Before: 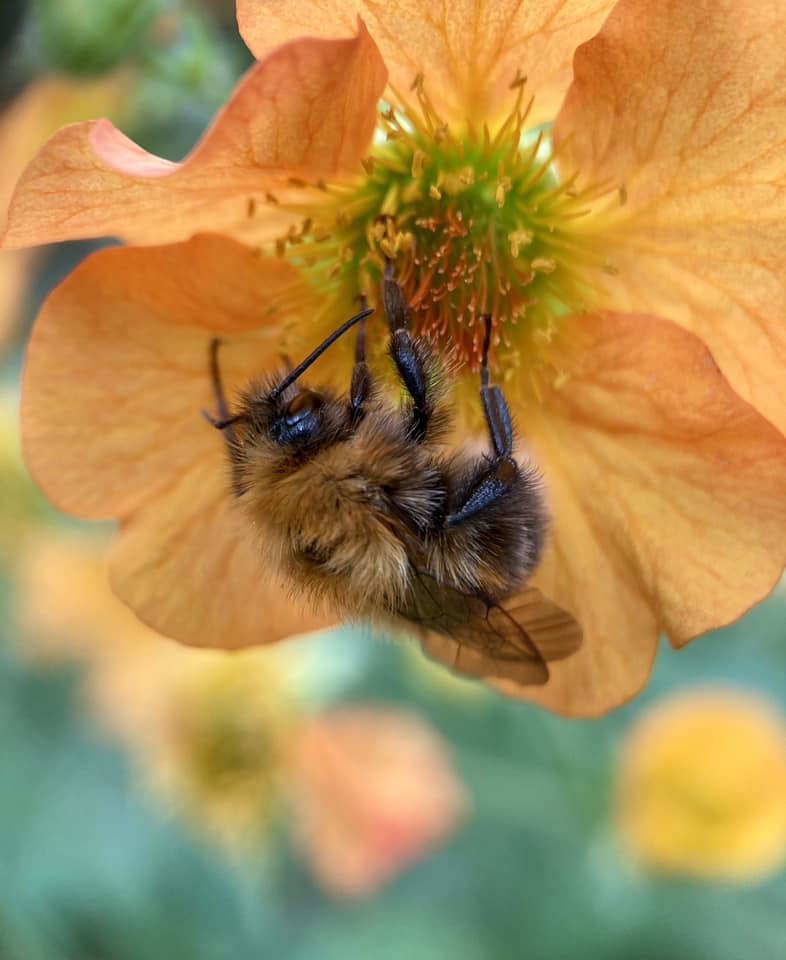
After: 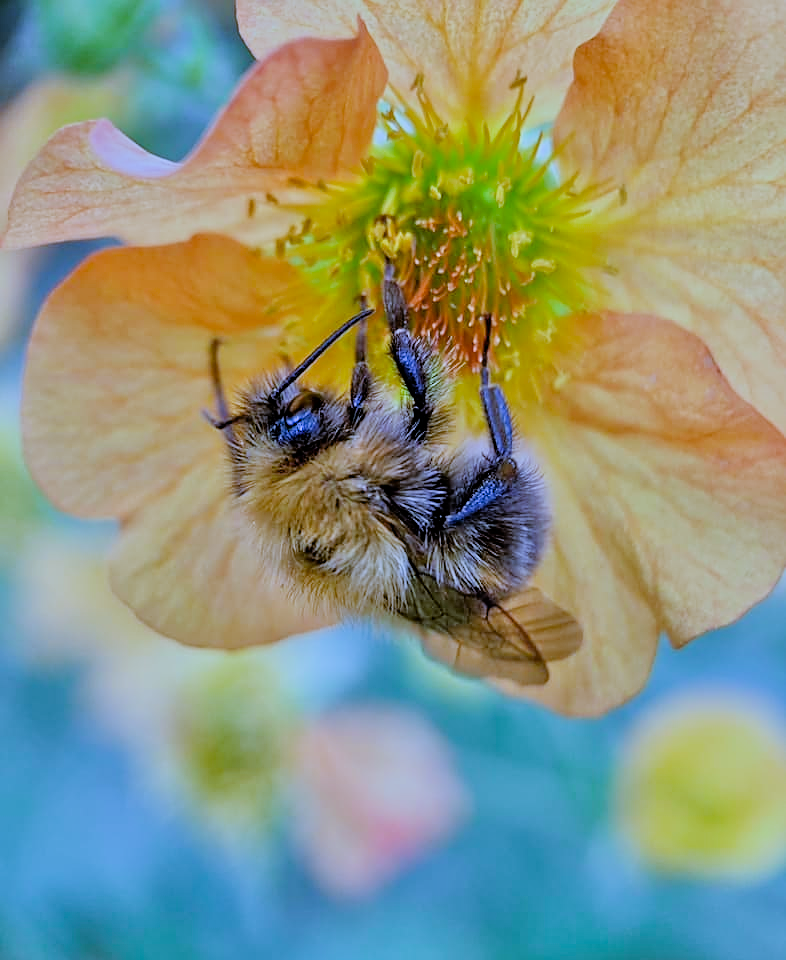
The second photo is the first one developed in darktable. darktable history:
sharpen: amount 0.575
filmic rgb: black relative exposure -7.65 EV, white relative exposure 4.56 EV, hardness 3.61, contrast 1.05
white balance: red 0.766, blue 1.537
exposure: compensate highlight preservation false
tone equalizer: -7 EV 0.15 EV, -6 EV 0.6 EV, -5 EV 1.15 EV, -4 EV 1.33 EV, -3 EV 1.15 EV, -2 EV 0.6 EV, -1 EV 0.15 EV, mask exposure compensation -0.5 EV
